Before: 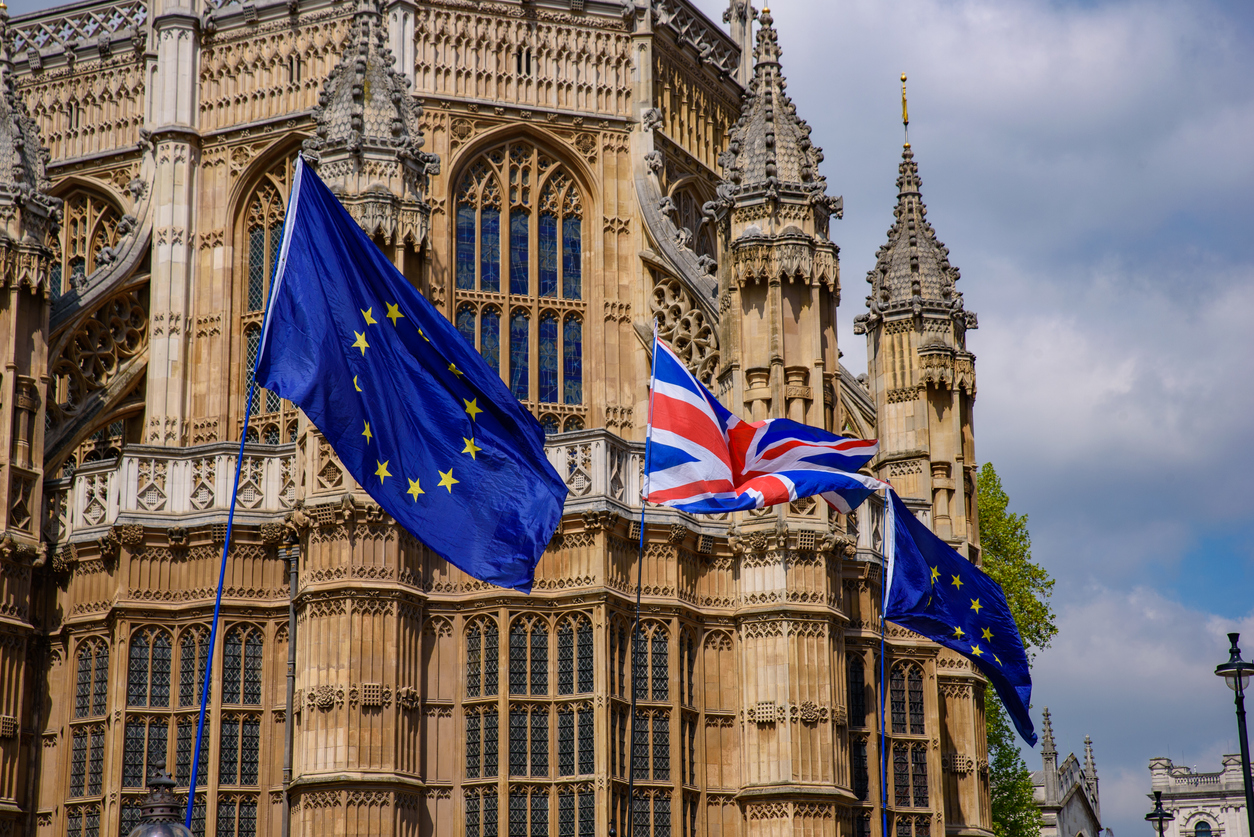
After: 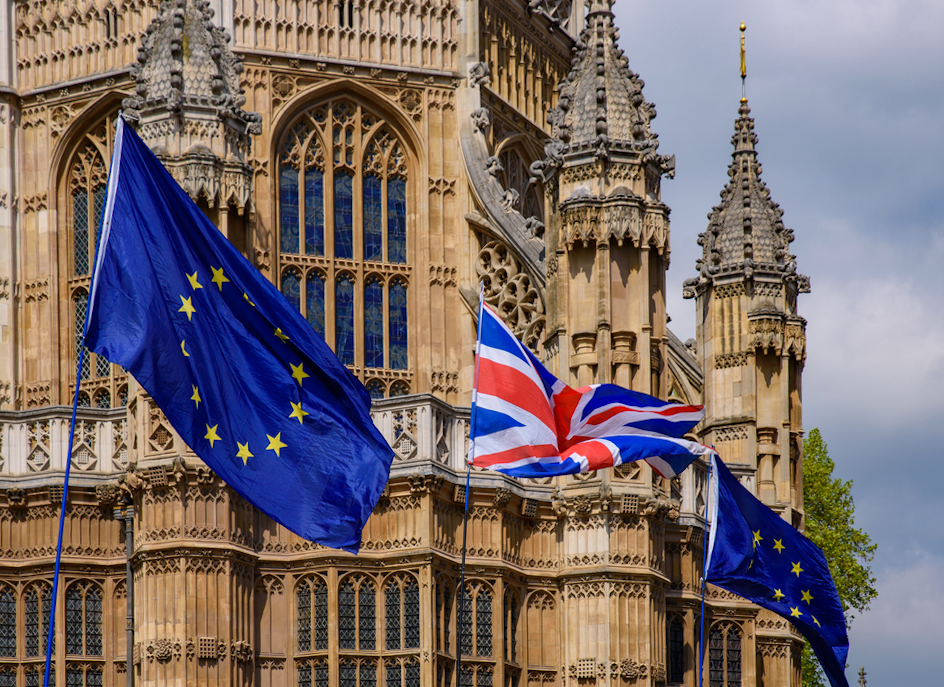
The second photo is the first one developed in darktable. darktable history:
rotate and perspective: rotation 0.074°, lens shift (vertical) 0.096, lens shift (horizontal) -0.041, crop left 0.043, crop right 0.952, crop top 0.024, crop bottom 0.979
crop: left 11.225%, top 5.381%, right 9.565%, bottom 10.314%
